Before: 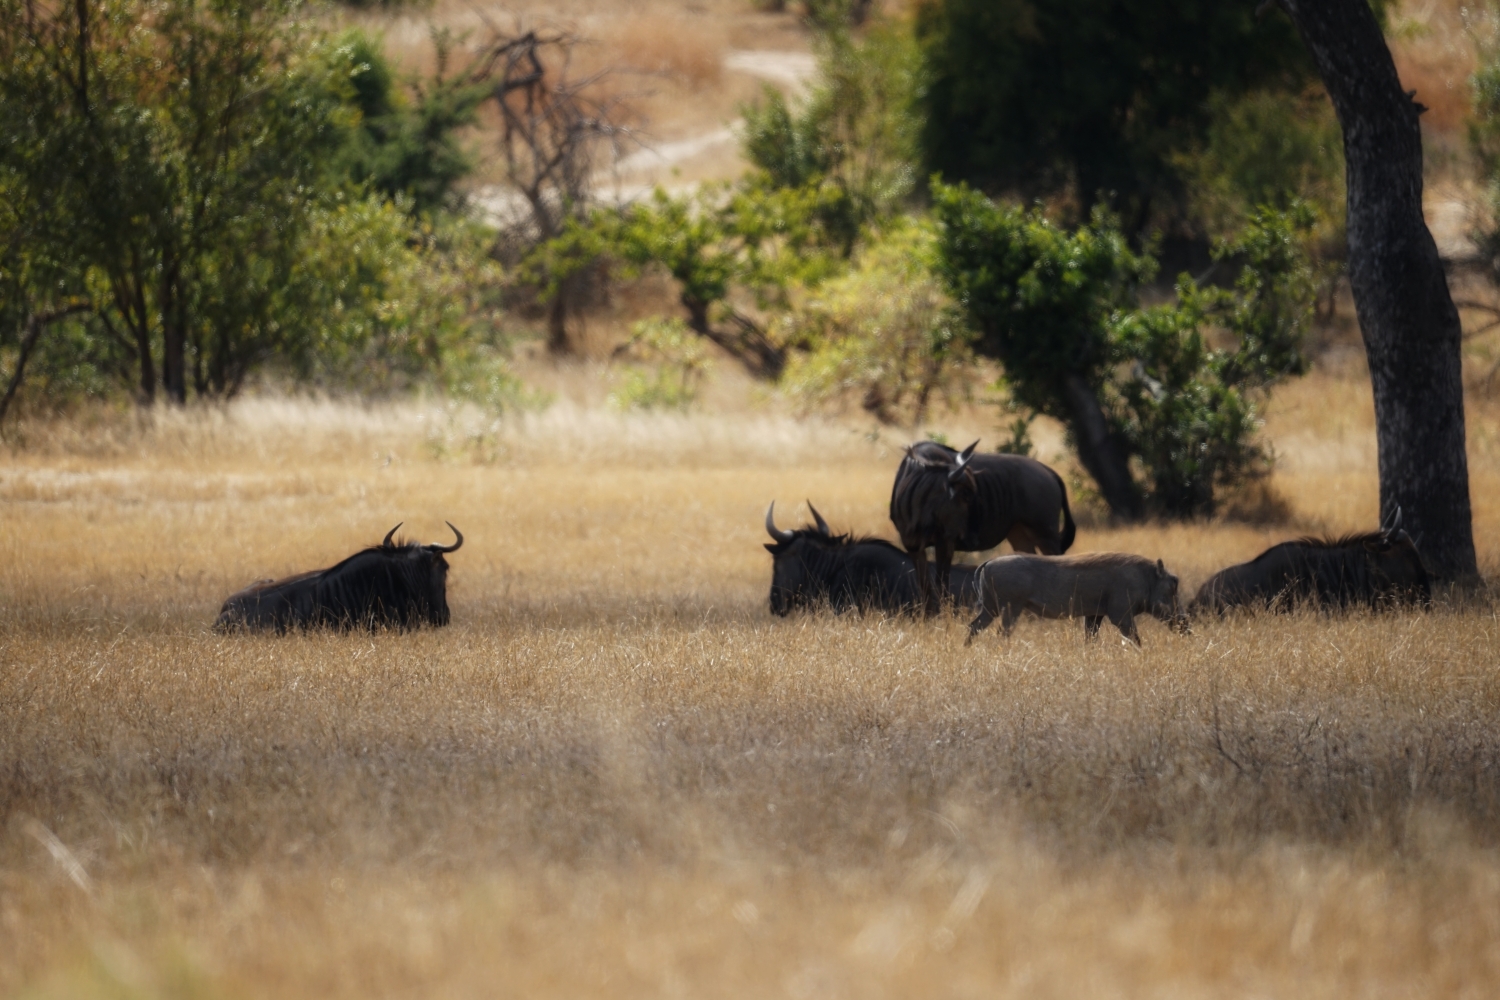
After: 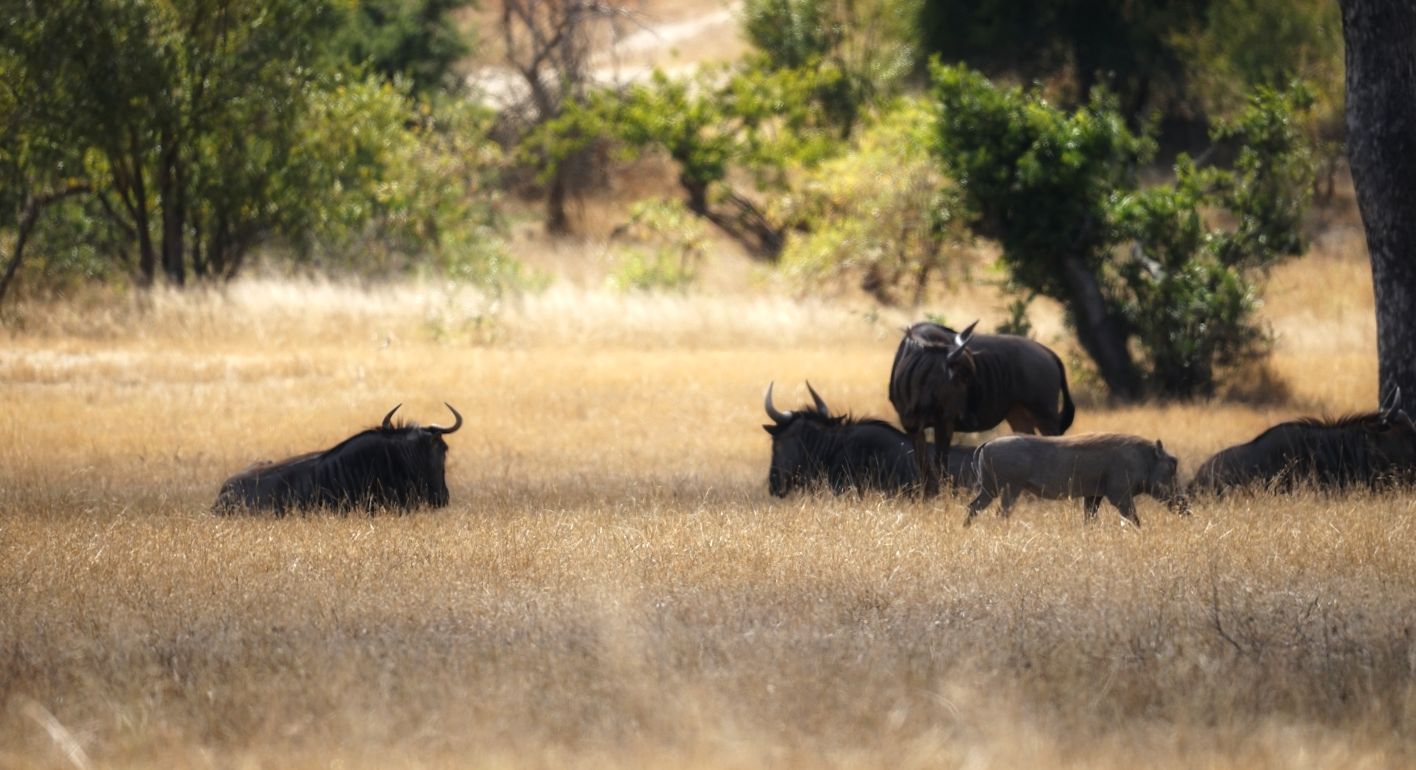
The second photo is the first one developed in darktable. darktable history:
exposure: black level correction 0, exposure 0.498 EV, compensate highlight preservation false
crop and rotate: angle 0.054°, top 11.939%, right 5.459%, bottom 10.921%
